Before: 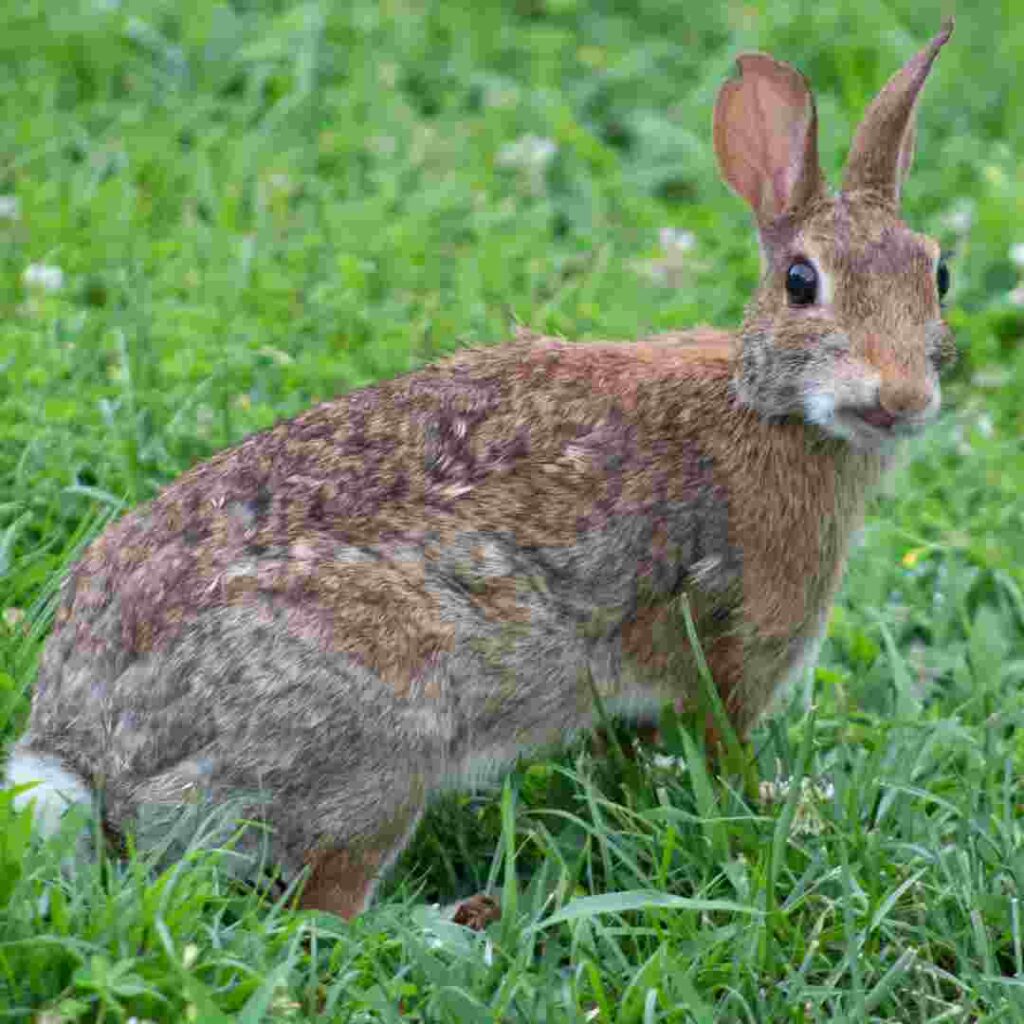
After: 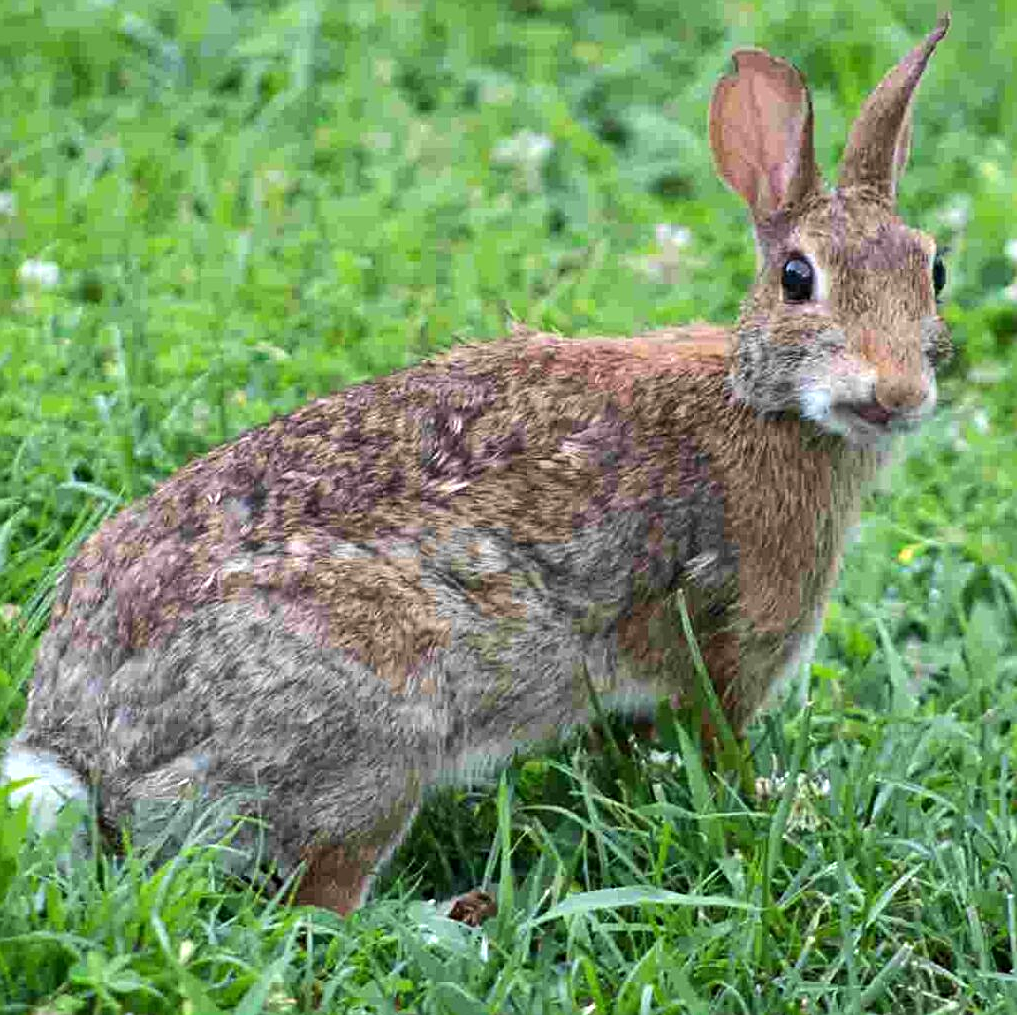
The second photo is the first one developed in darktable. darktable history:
sharpen: on, module defaults
crop: left 0.434%, top 0.485%, right 0.244%, bottom 0.386%
tone equalizer: -8 EV -0.417 EV, -7 EV -0.389 EV, -6 EV -0.333 EV, -5 EV -0.222 EV, -3 EV 0.222 EV, -2 EV 0.333 EV, -1 EV 0.389 EV, +0 EV 0.417 EV, edges refinement/feathering 500, mask exposure compensation -1.57 EV, preserve details no
